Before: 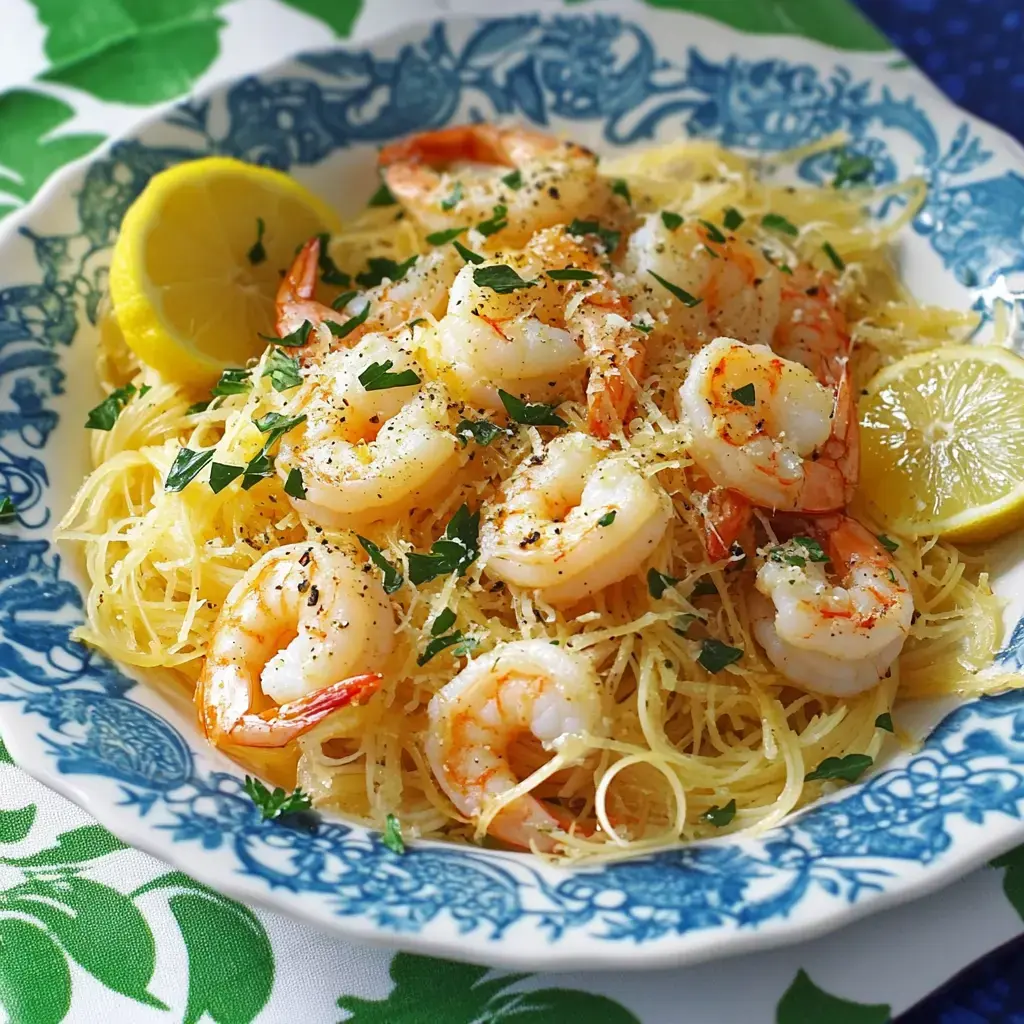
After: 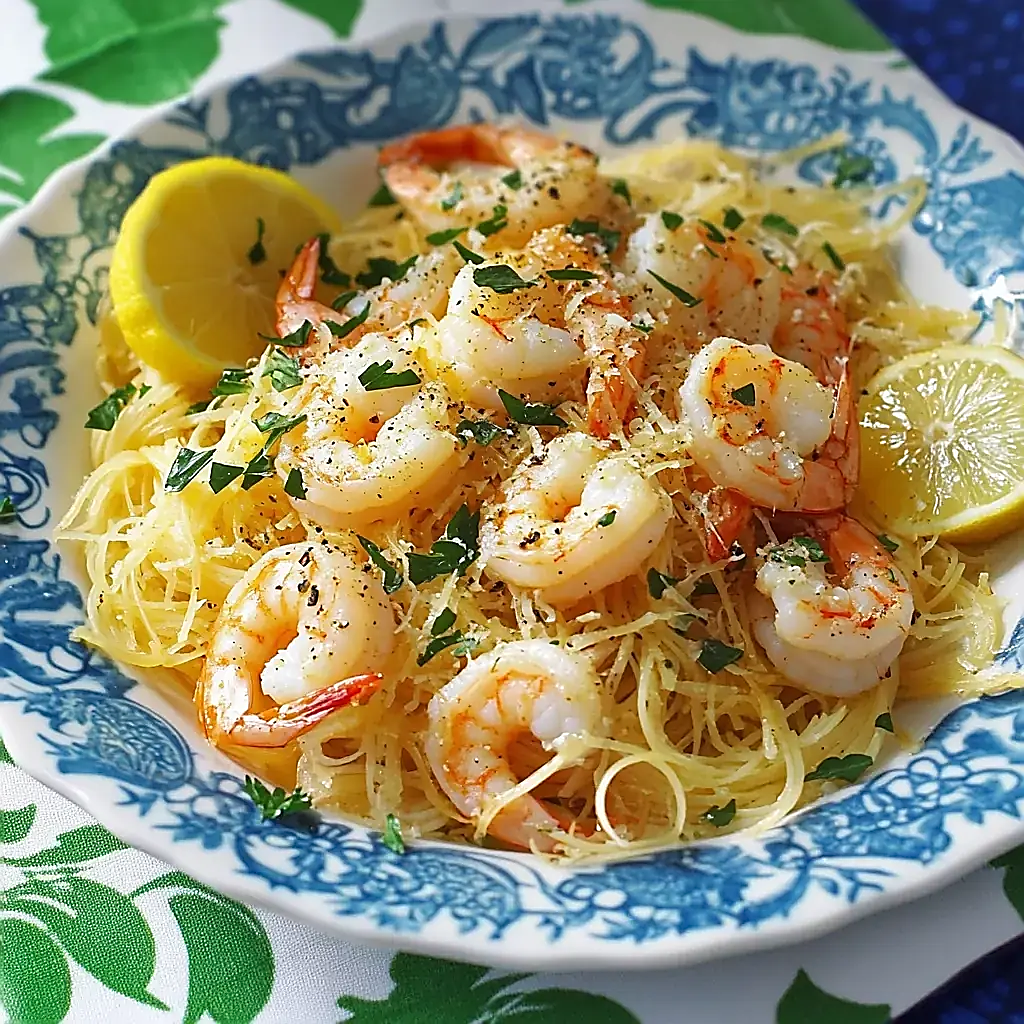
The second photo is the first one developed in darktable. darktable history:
sharpen: radius 1.4, amount 1.25, threshold 0.7
white balance: red 1, blue 1
